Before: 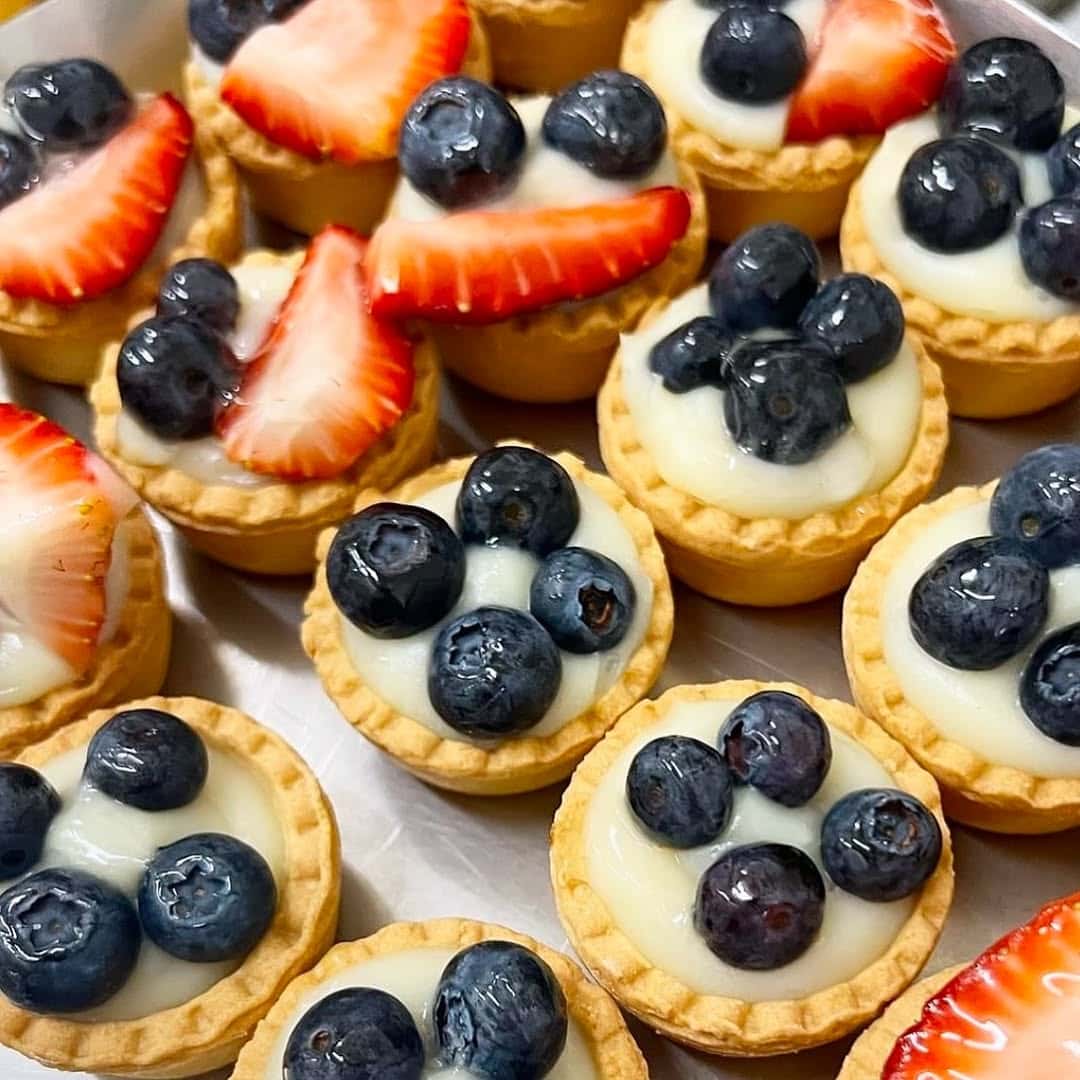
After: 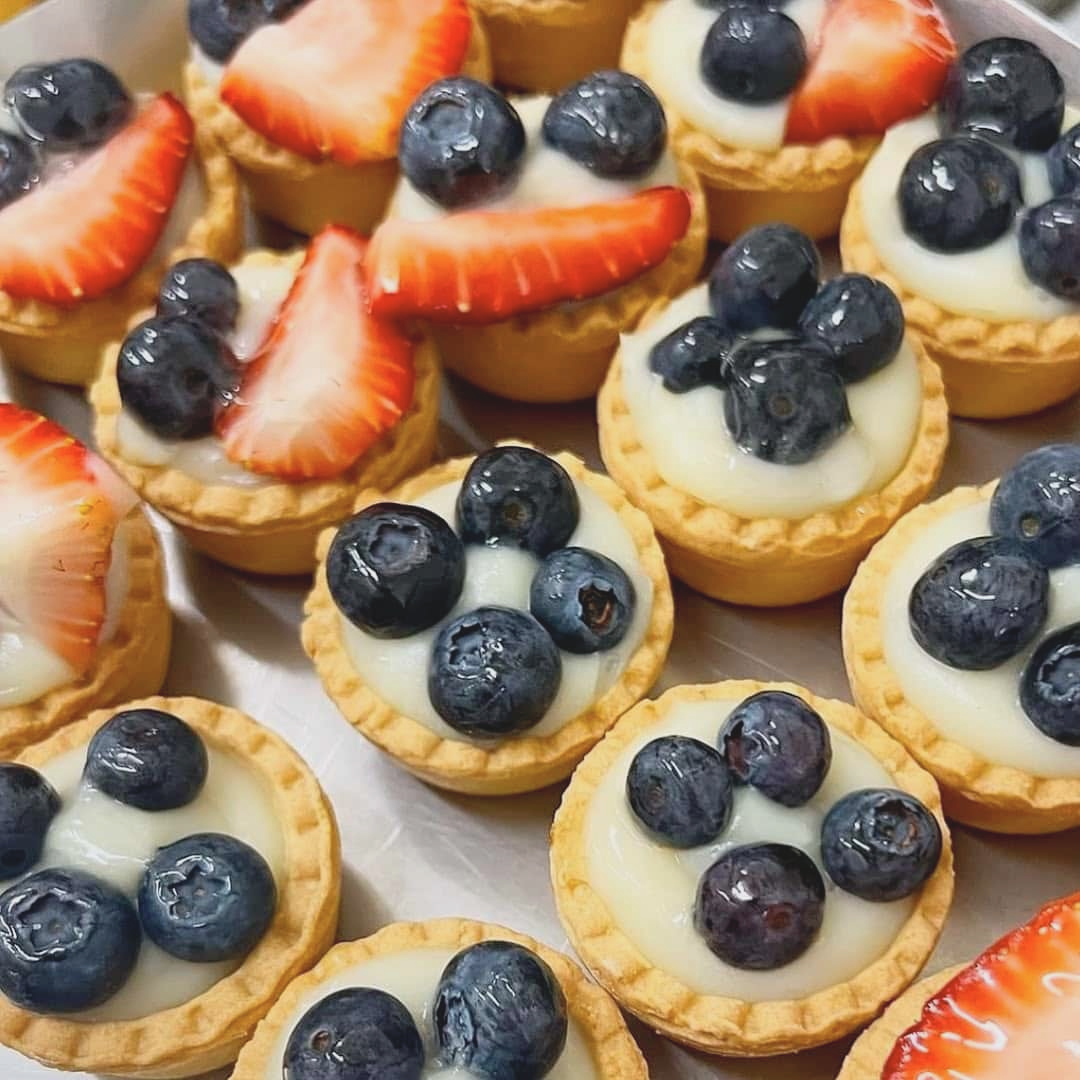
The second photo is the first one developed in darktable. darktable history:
contrast brightness saturation: contrast -0.141, brightness 0.045, saturation -0.13
